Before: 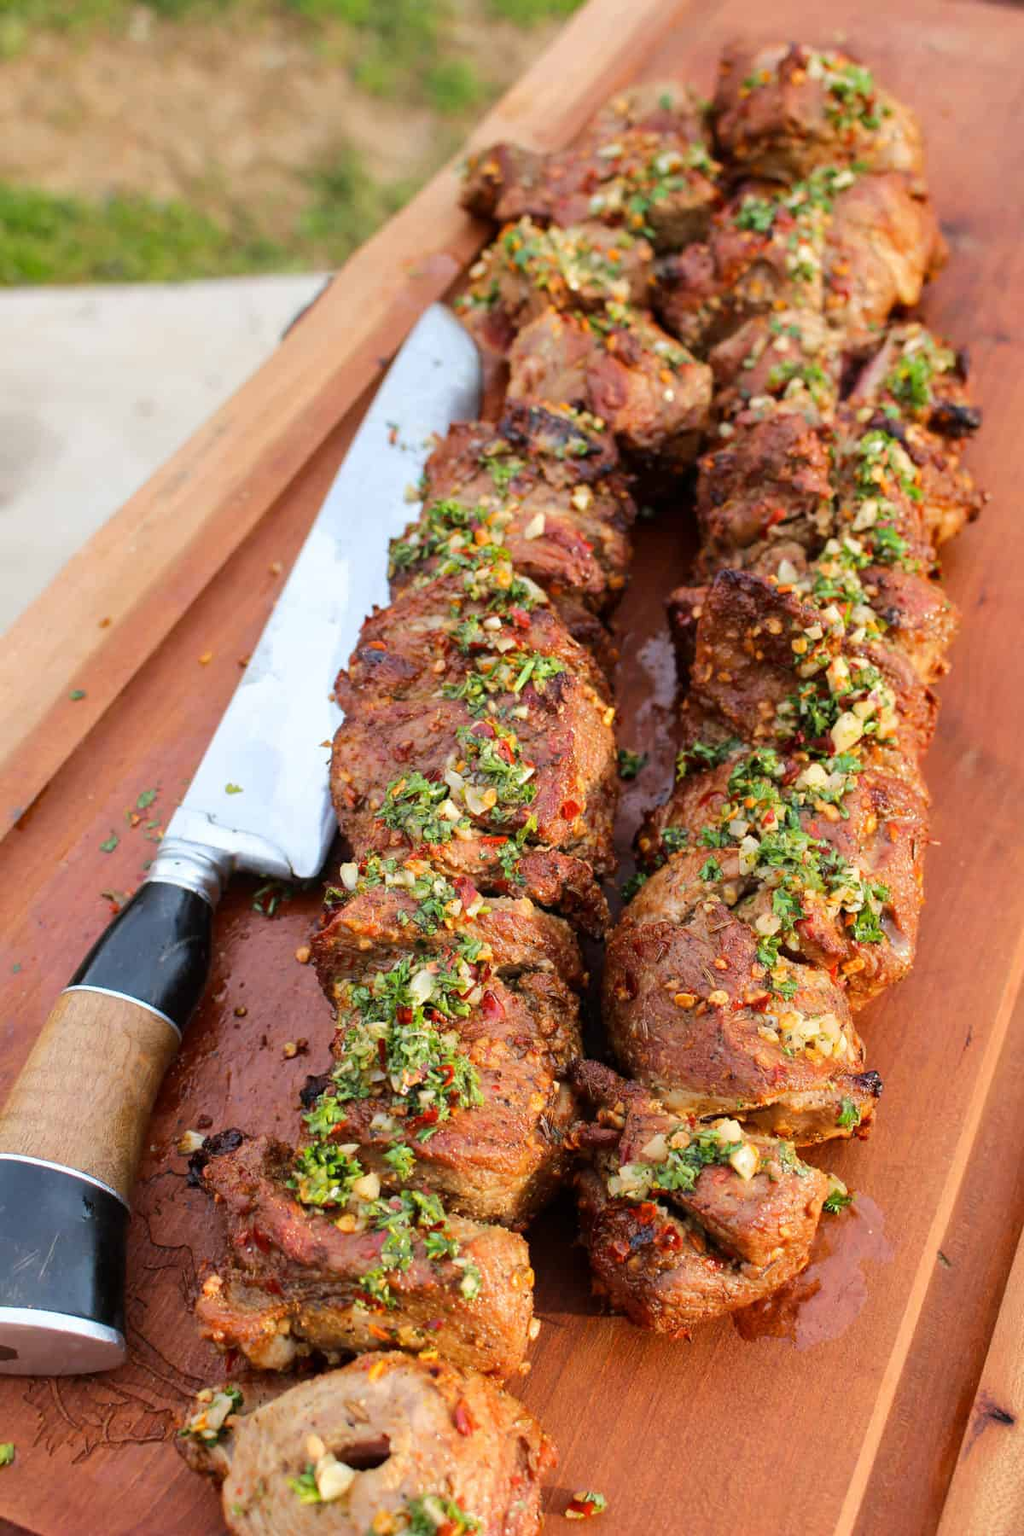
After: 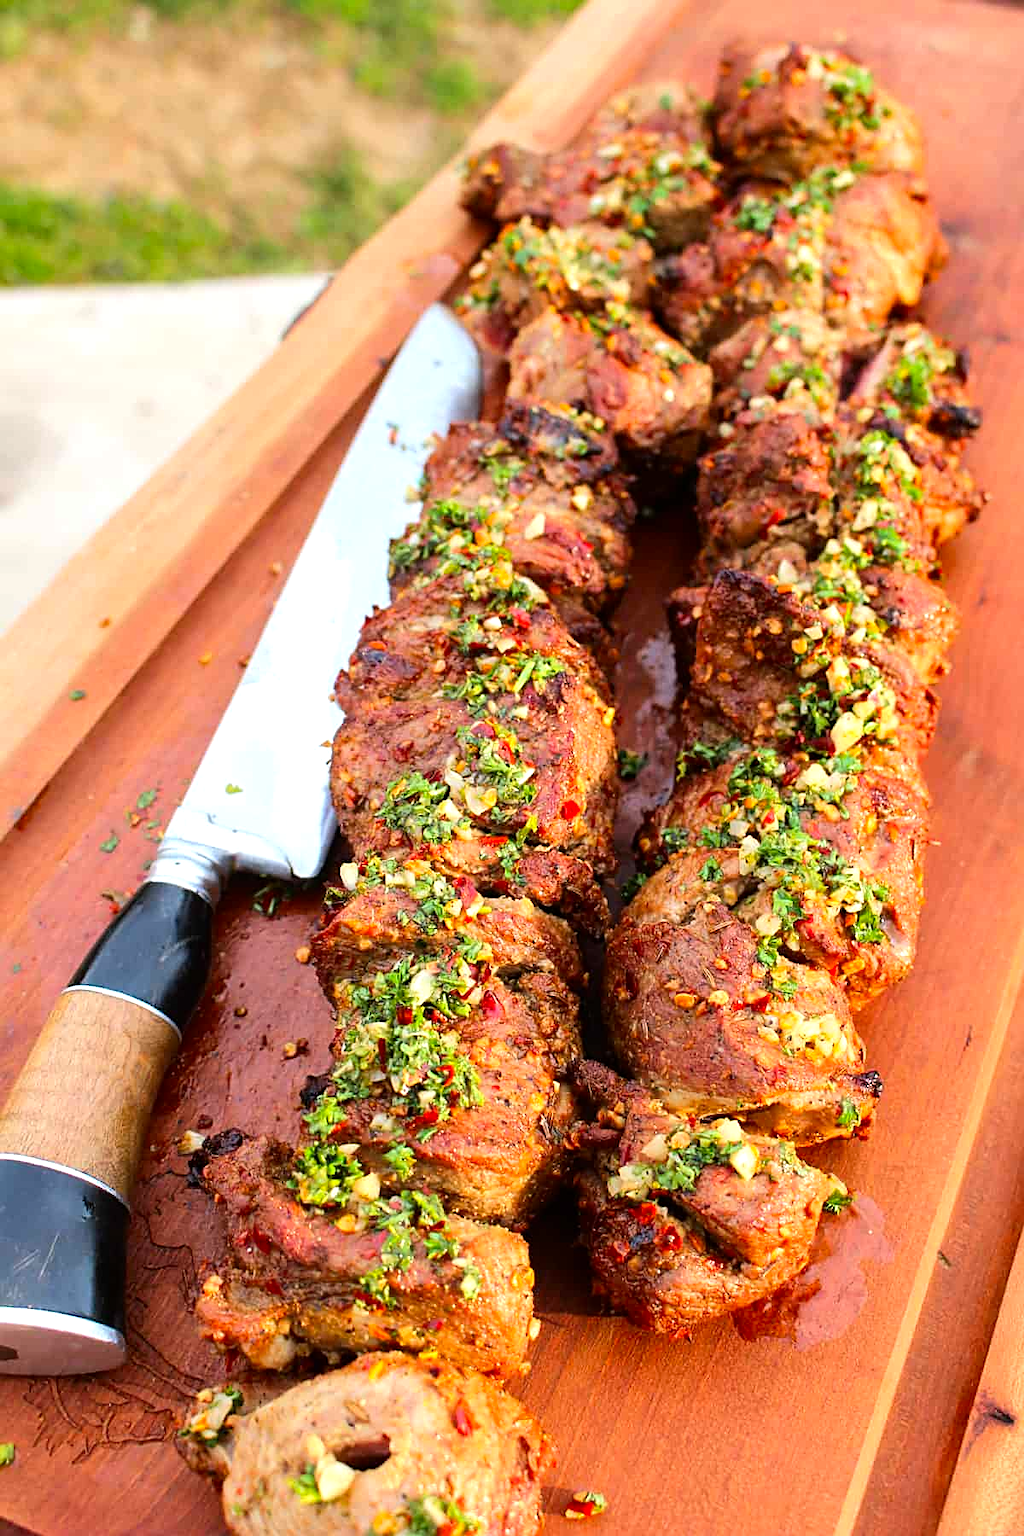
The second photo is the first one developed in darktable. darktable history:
contrast brightness saturation: contrast 0.08, saturation 0.202
tone equalizer: -8 EV -0.438 EV, -7 EV -0.382 EV, -6 EV -0.318 EV, -5 EV -0.256 EV, -3 EV 0.189 EV, -2 EV 0.343 EV, -1 EV 0.412 EV, +0 EV 0.417 EV
sharpen: on, module defaults
